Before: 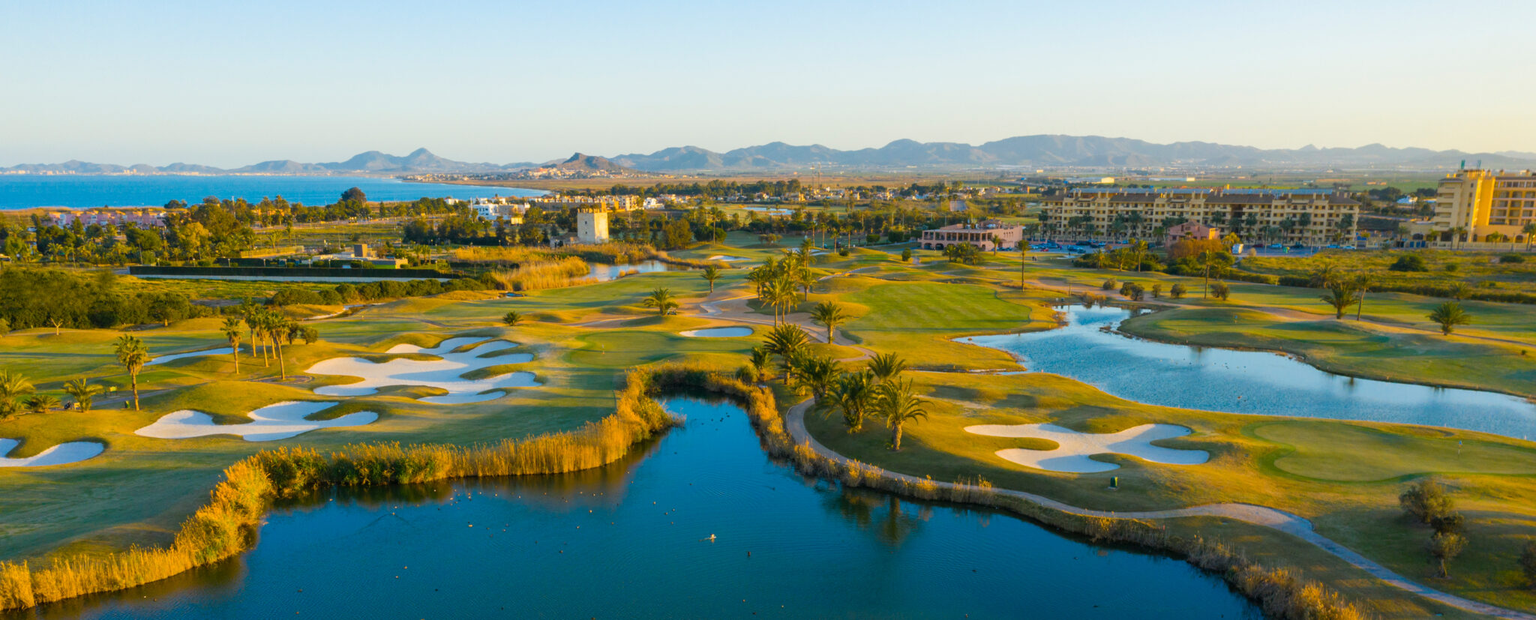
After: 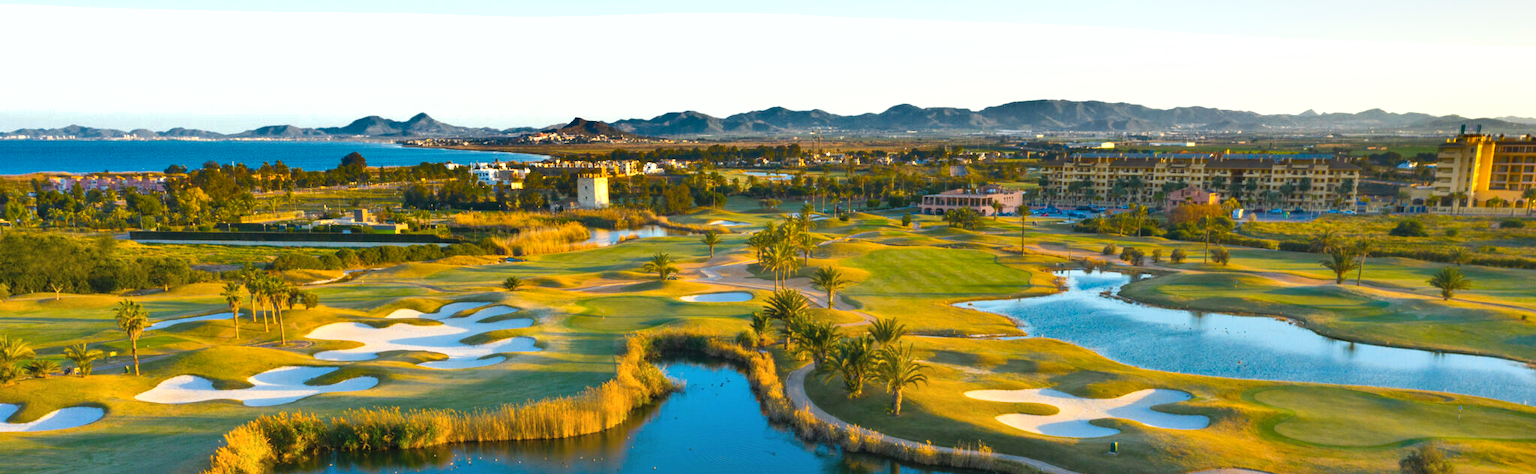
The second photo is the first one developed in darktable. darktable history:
exposure: black level correction -0.002, exposure 0.545 EV, compensate highlight preservation false
crop: top 5.732%, bottom 17.62%
shadows and highlights: shadows 18.33, highlights -84.39, soften with gaussian
